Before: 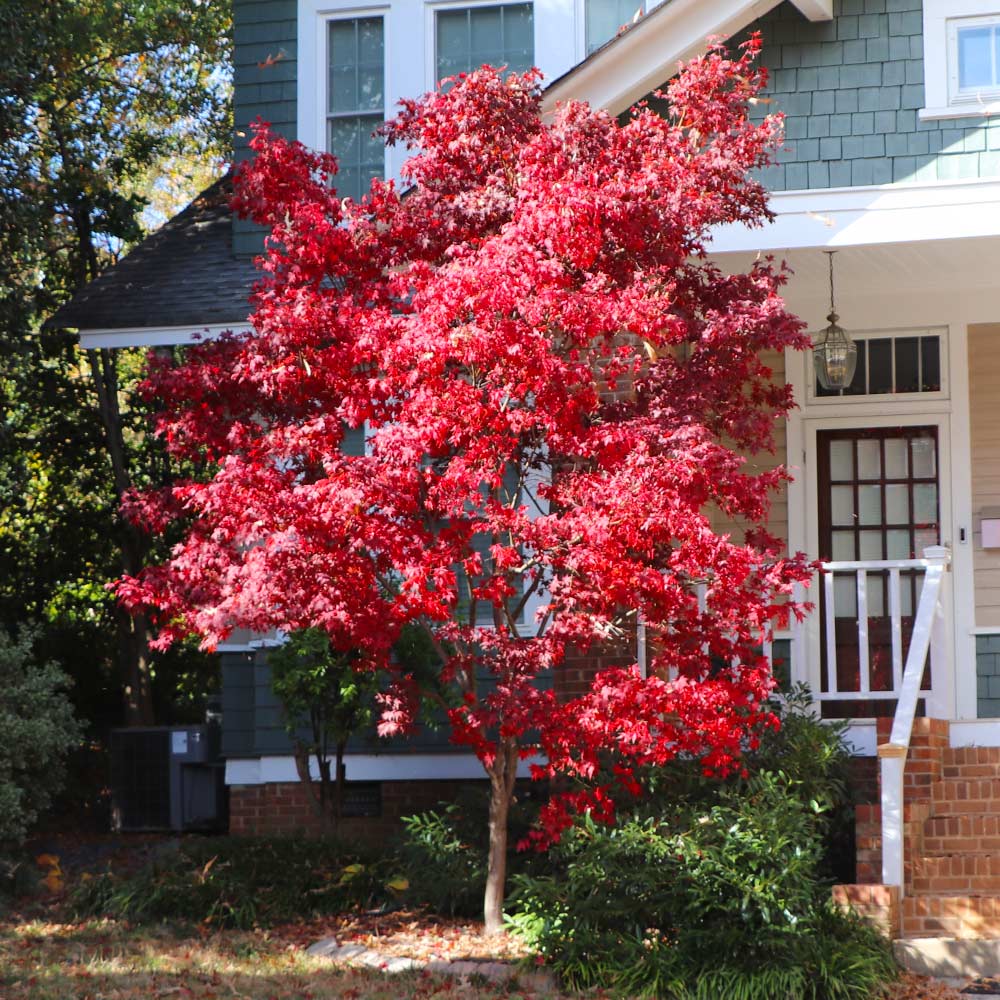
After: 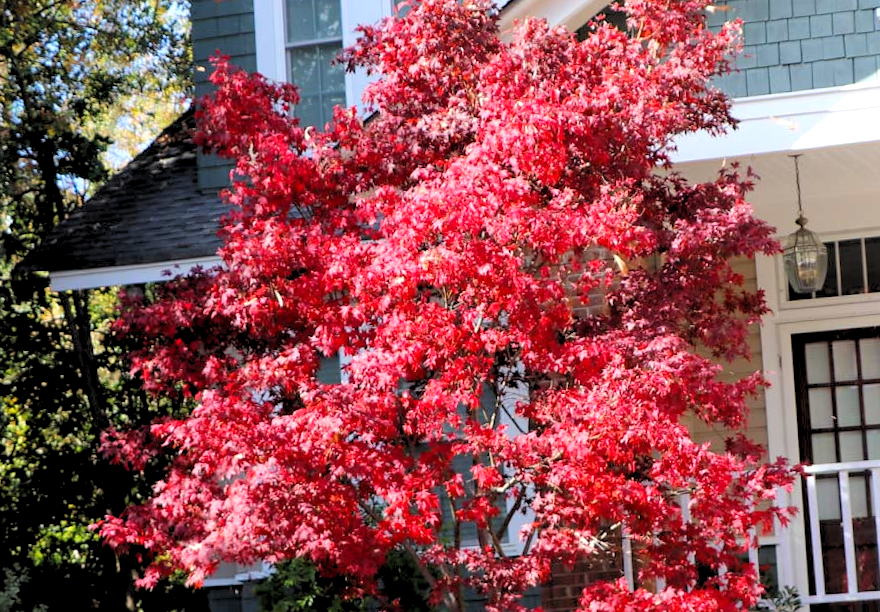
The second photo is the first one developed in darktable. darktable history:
crop: left 1.509%, top 3.452%, right 7.696%, bottom 28.452%
rotate and perspective: rotation -3°, crop left 0.031, crop right 0.968, crop top 0.07, crop bottom 0.93
rgb levels: levels [[0.013, 0.434, 0.89], [0, 0.5, 1], [0, 0.5, 1]]
